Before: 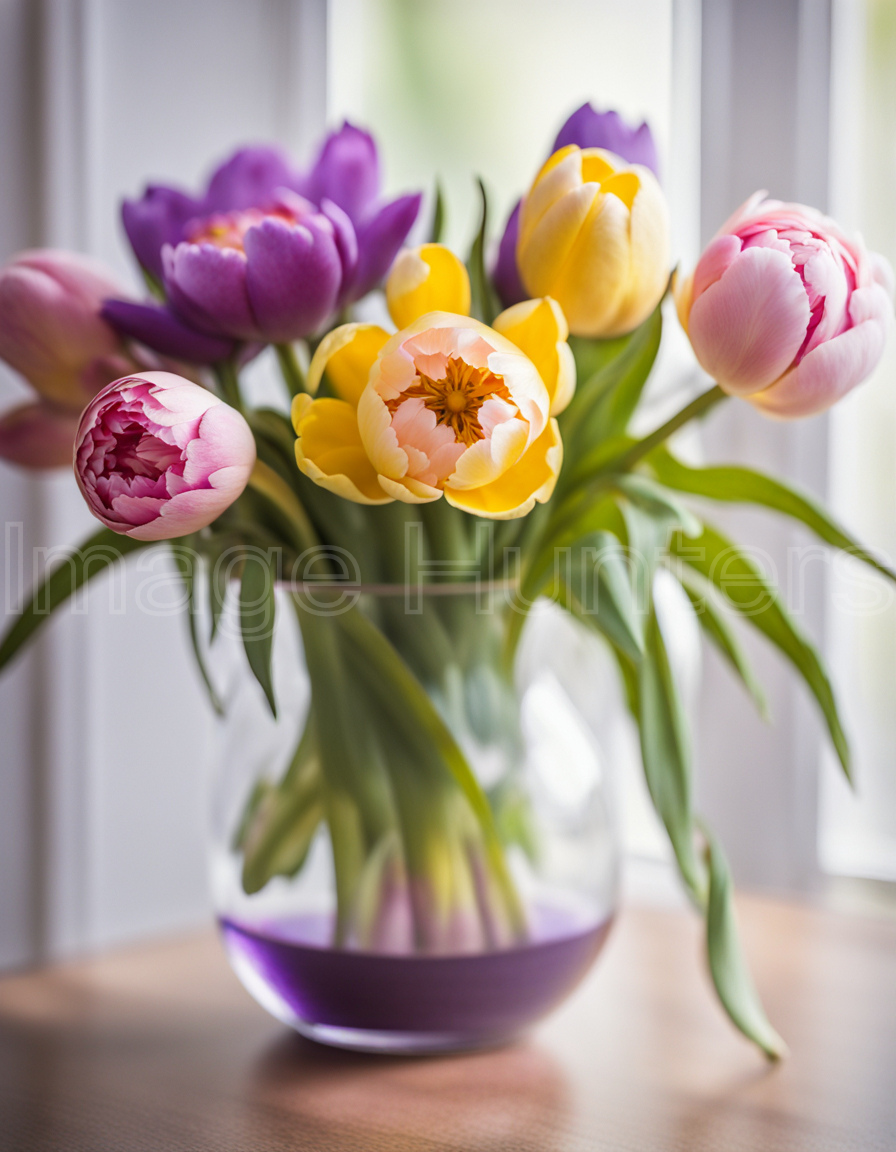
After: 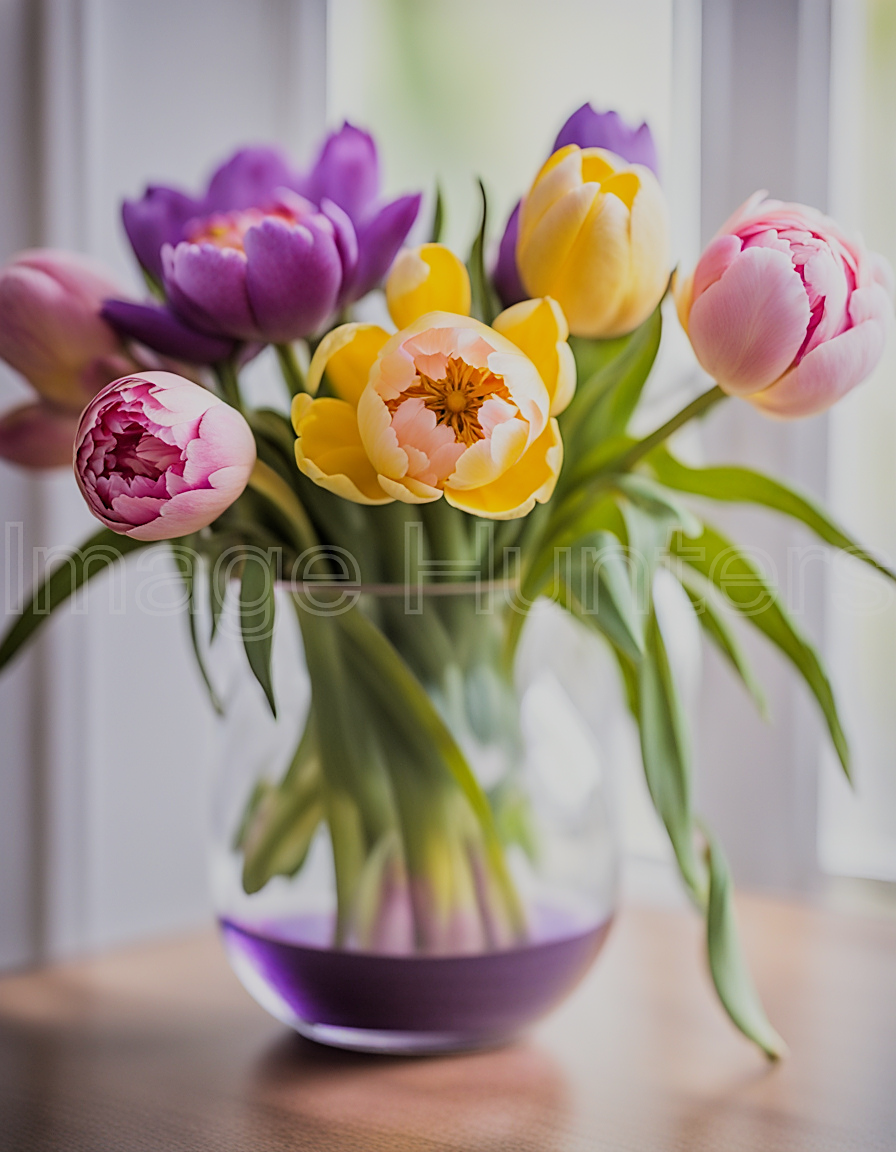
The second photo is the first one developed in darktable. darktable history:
filmic rgb: black relative exposure -7.65 EV, white relative exposure 4.56 EV, hardness 3.61, color science v6 (2022)
sharpen: amount 0.589
